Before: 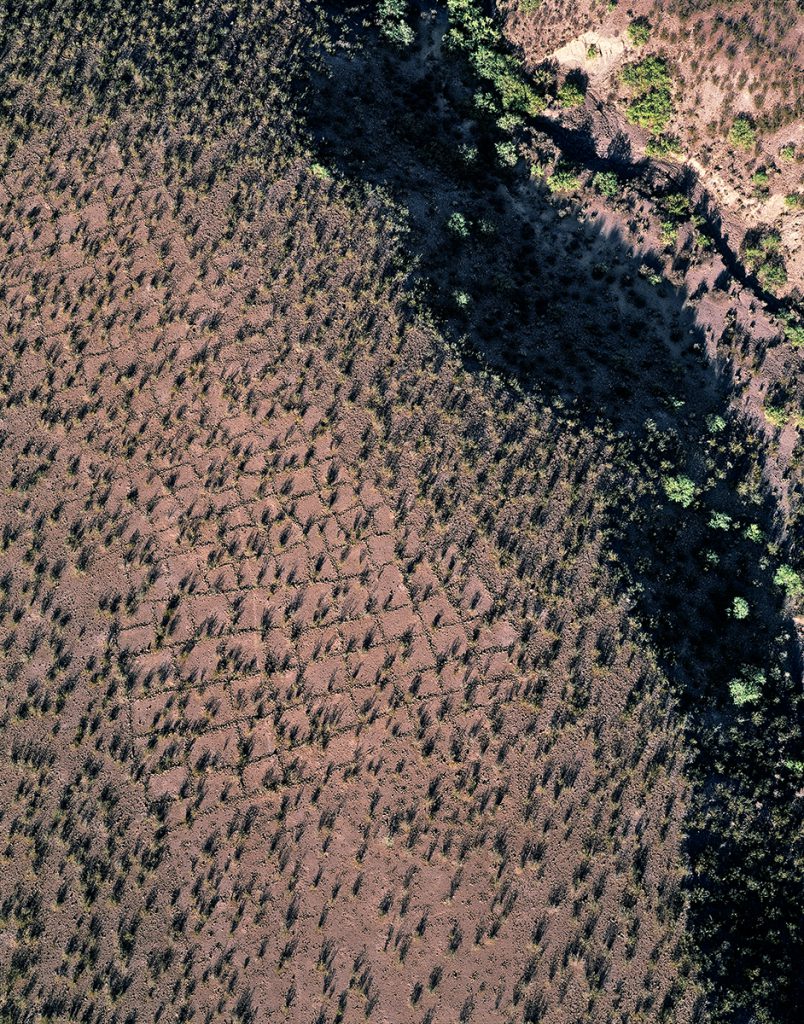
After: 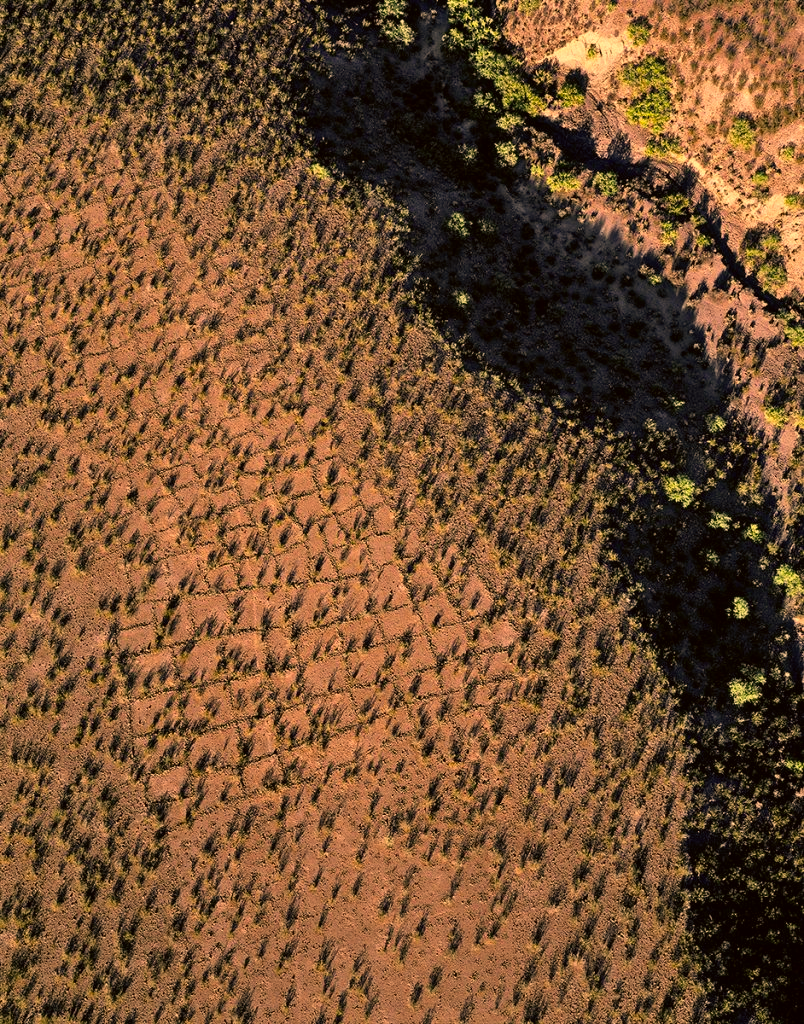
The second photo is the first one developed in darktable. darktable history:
color correction: highlights a* 18.61, highlights b* 35.56, shadows a* 1.56, shadows b* 6.32, saturation 1.04
